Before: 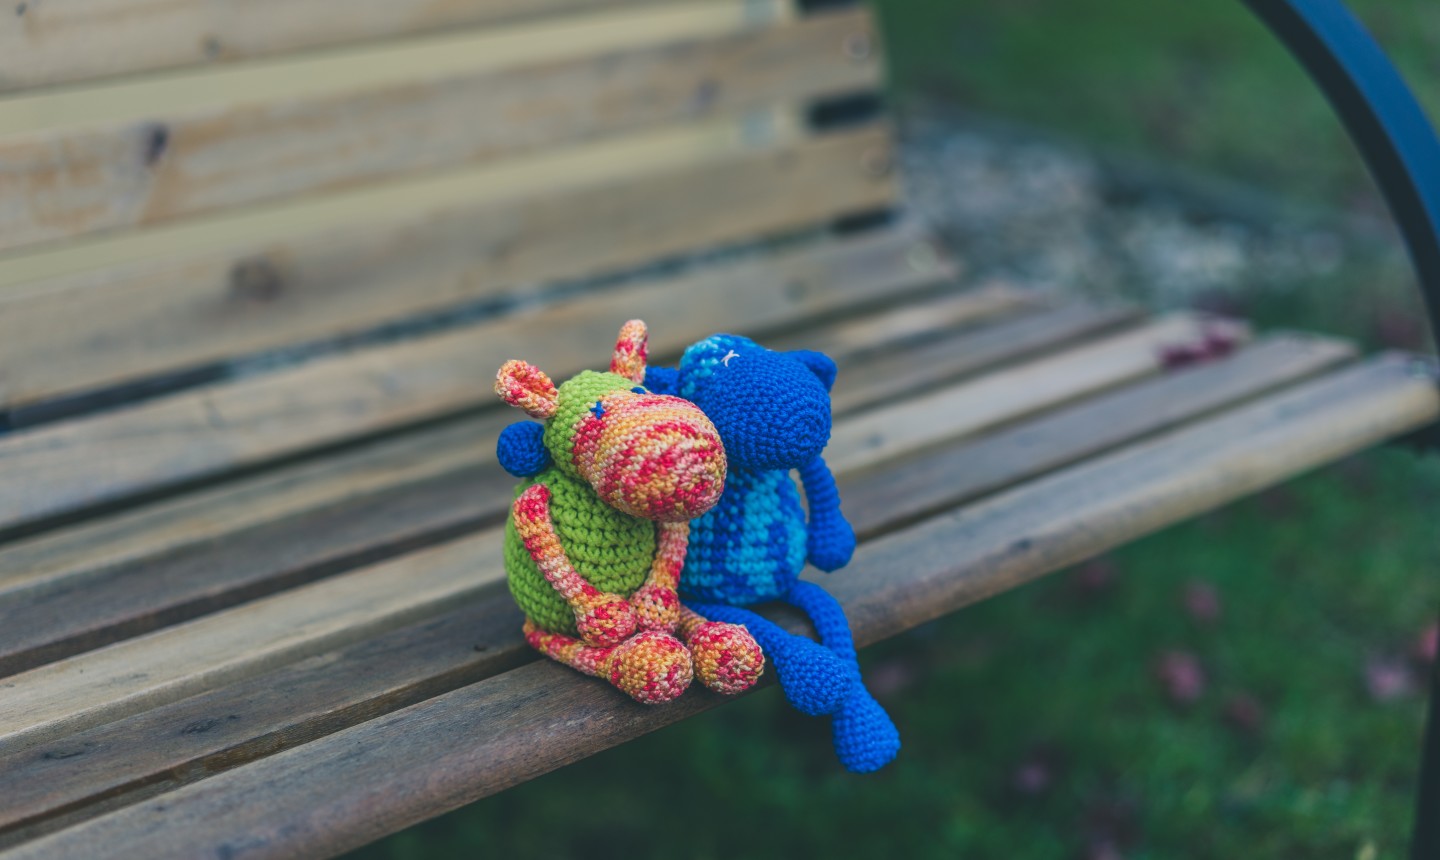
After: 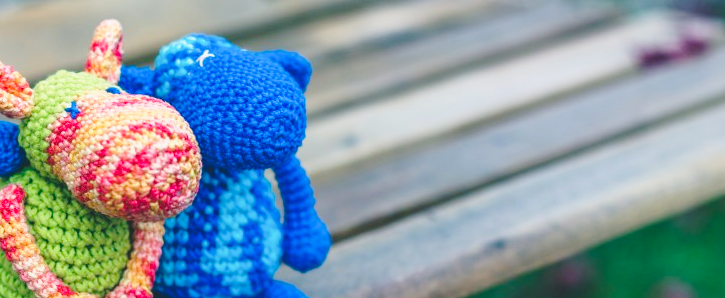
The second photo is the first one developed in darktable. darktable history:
crop: left 36.506%, top 34.94%, right 13.09%, bottom 30.339%
base curve: curves: ch0 [(0, 0) (0.032, 0.037) (0.105, 0.228) (0.435, 0.76) (0.856, 0.983) (1, 1)], preserve colors none
